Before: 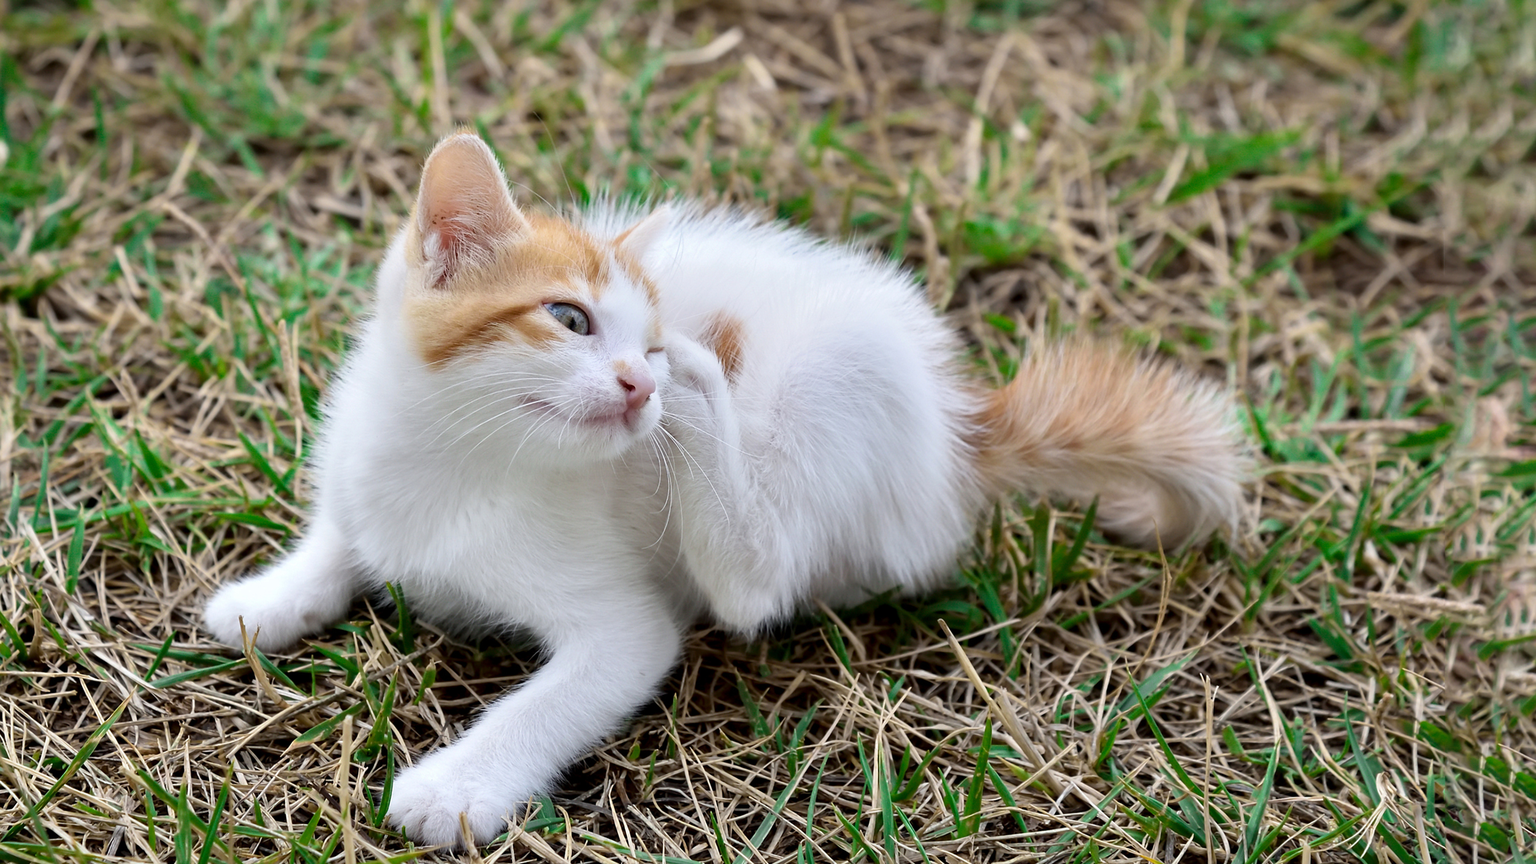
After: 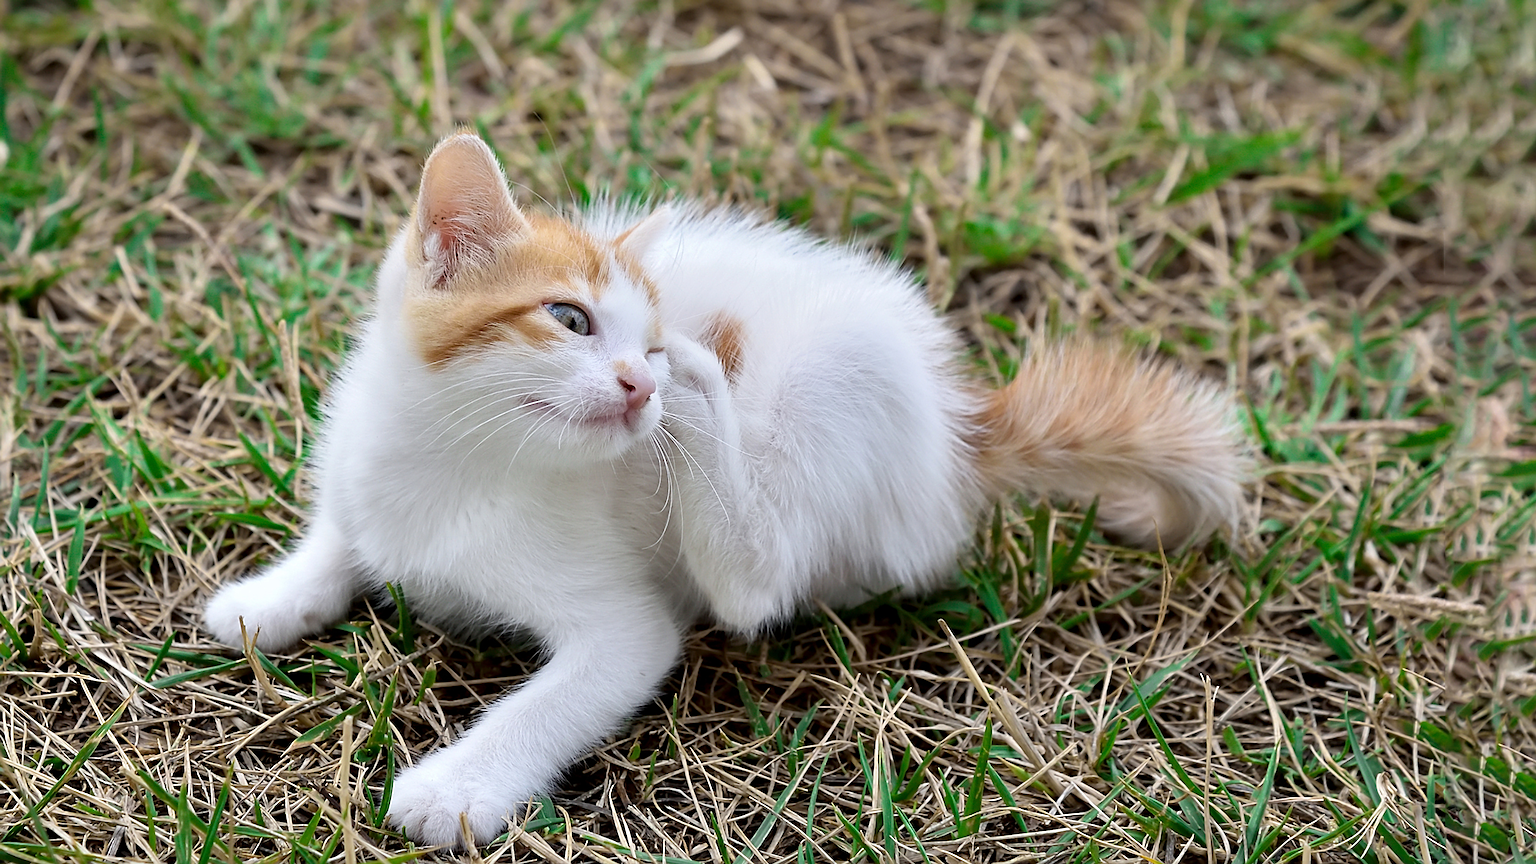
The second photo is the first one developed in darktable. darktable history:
sharpen: radius 2.531, amount 0.631
